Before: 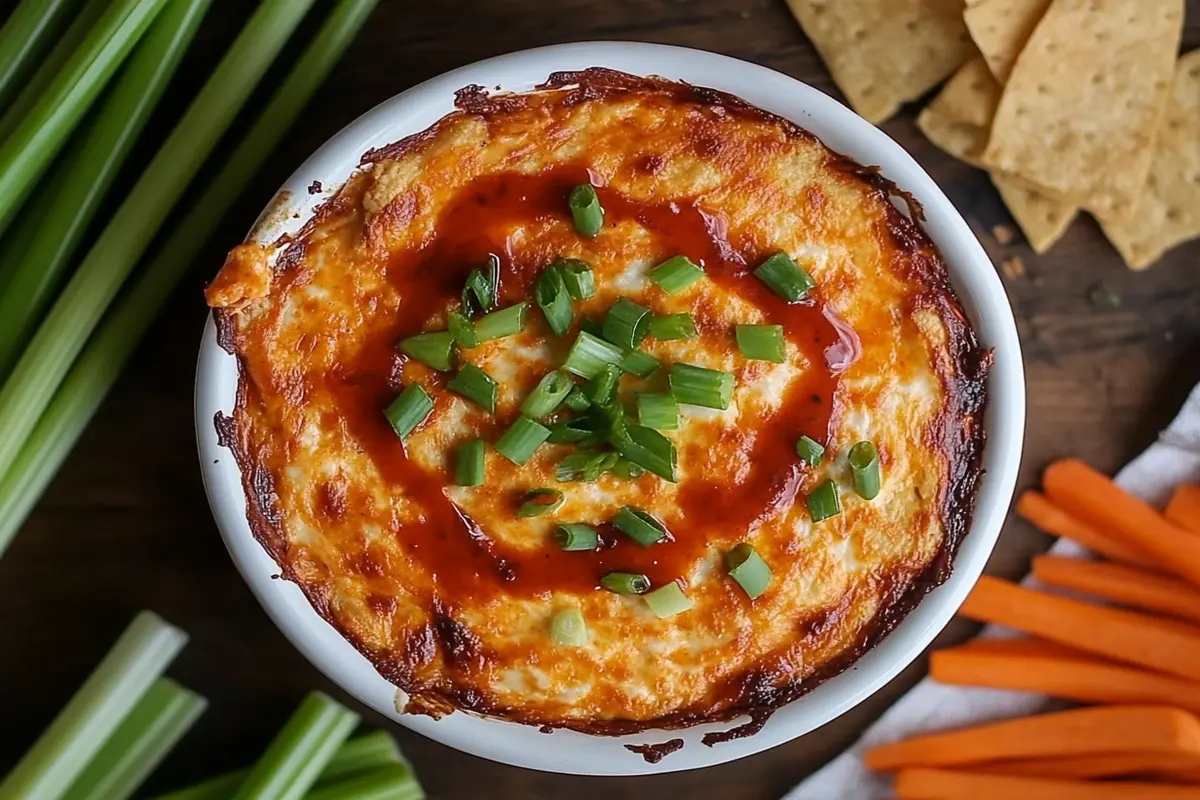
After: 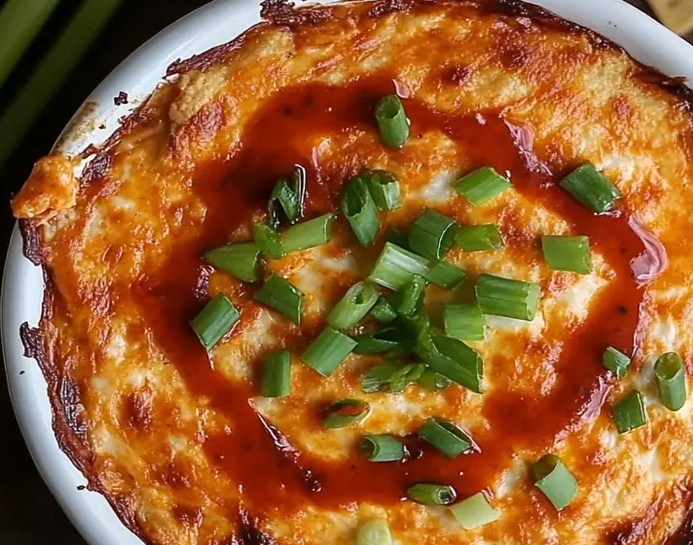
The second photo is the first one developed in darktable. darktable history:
crop: left 16.202%, top 11.208%, right 26.045%, bottom 20.557%
shadows and highlights: shadows 0, highlights 40
